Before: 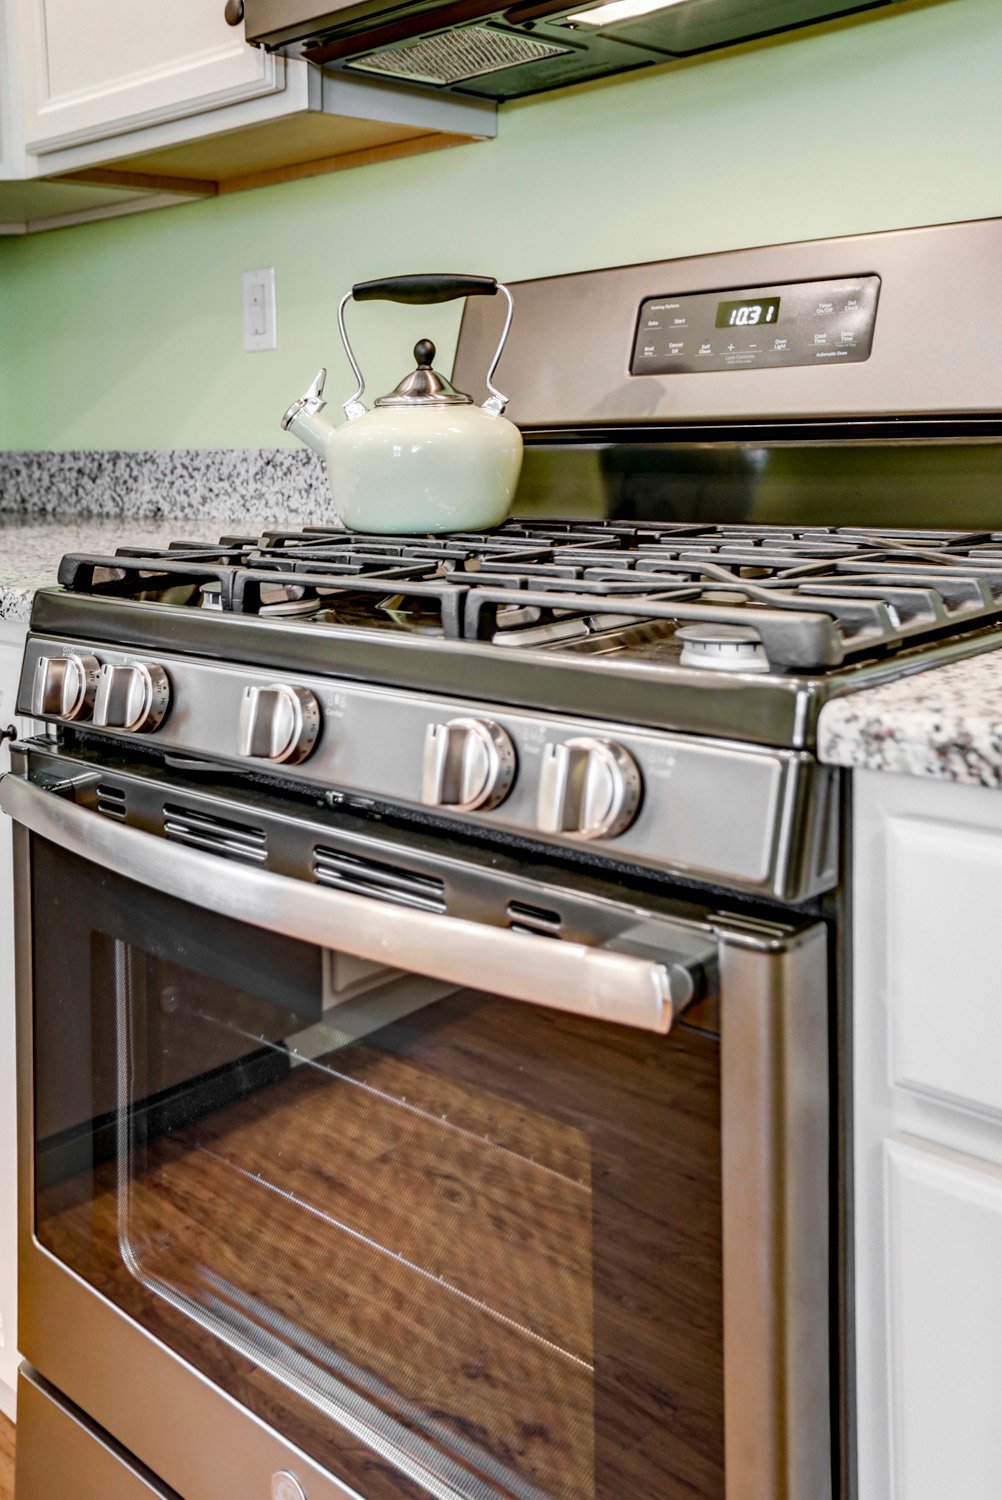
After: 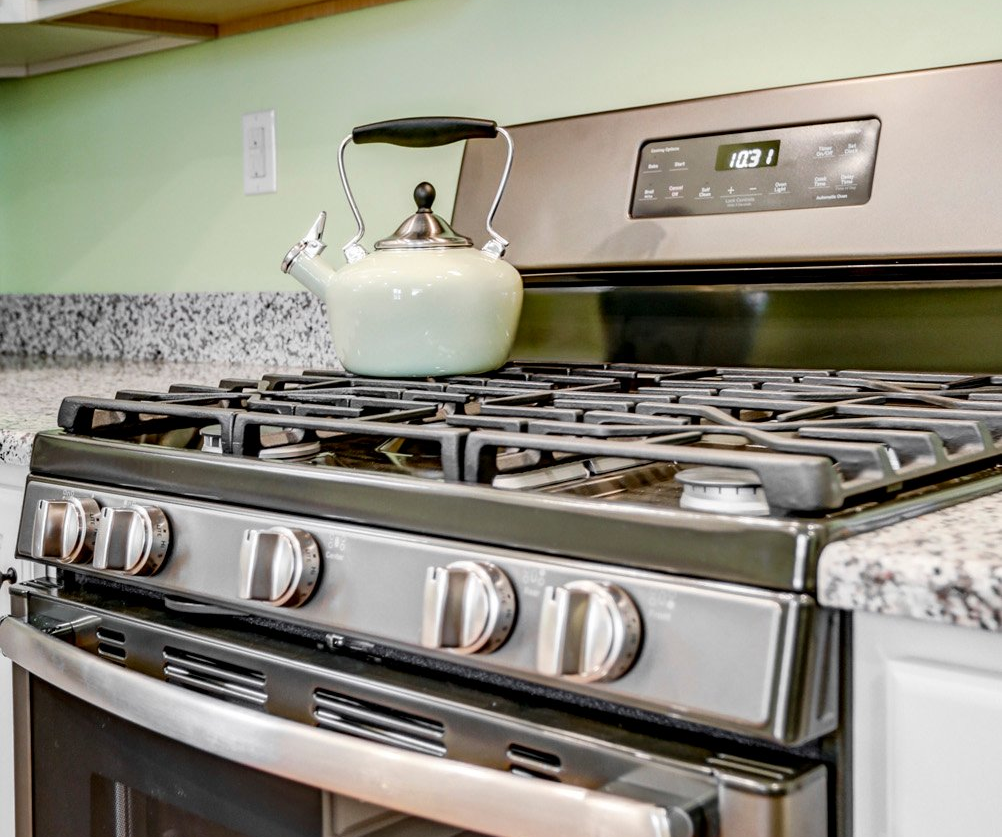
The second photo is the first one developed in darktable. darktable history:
crop and rotate: top 10.494%, bottom 33.687%
